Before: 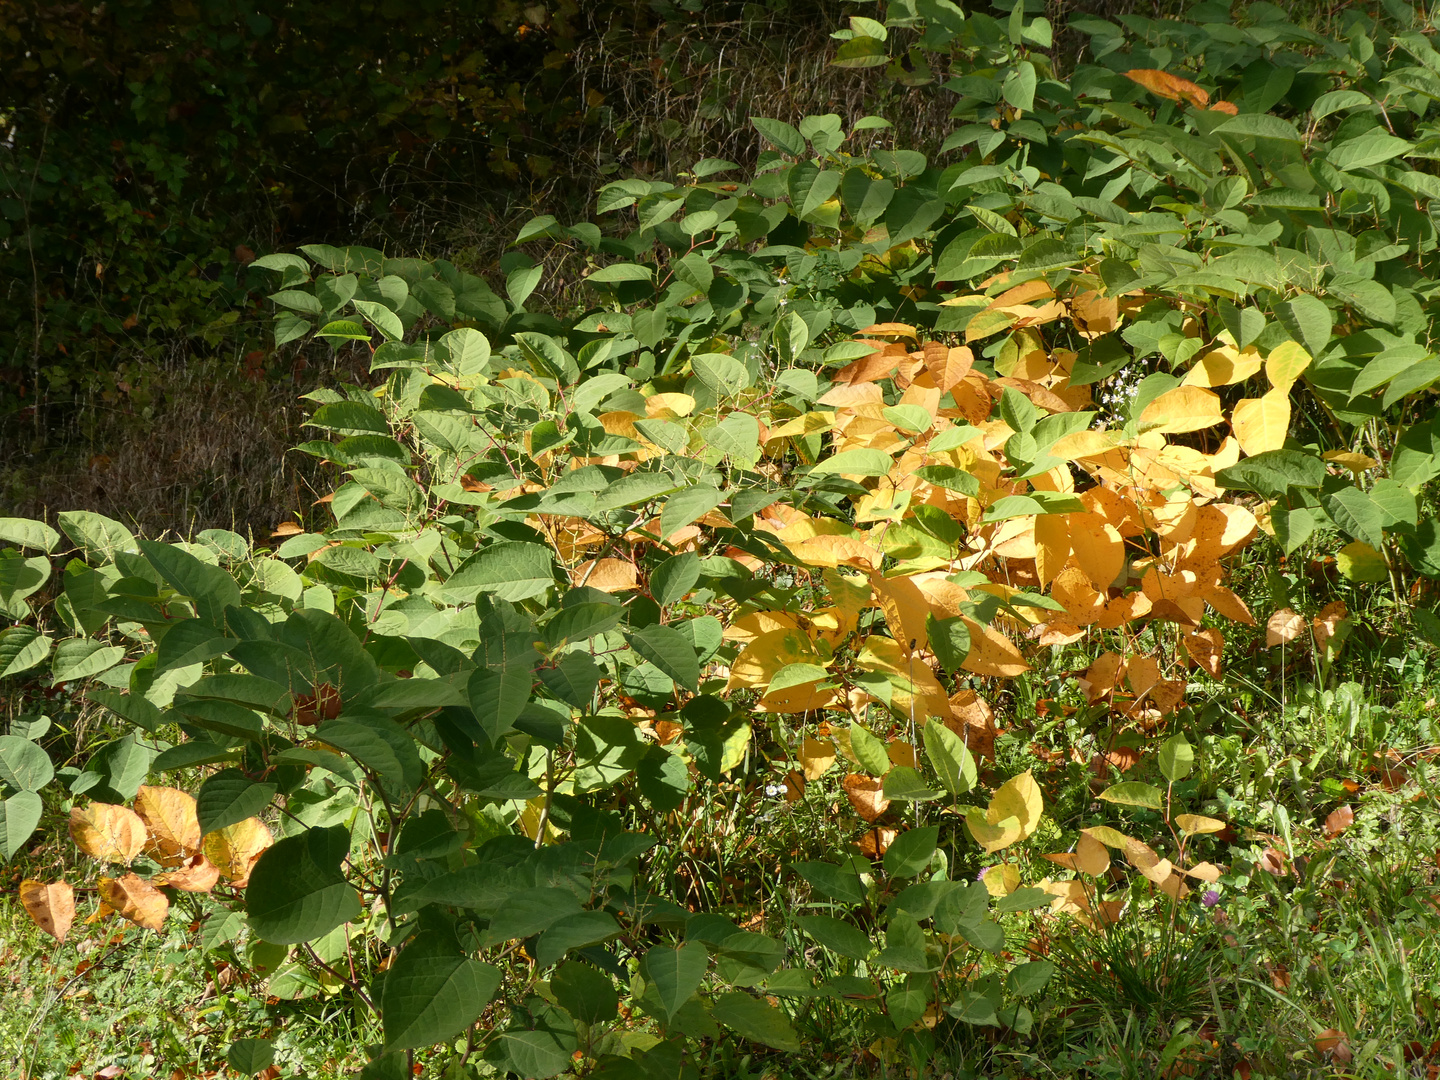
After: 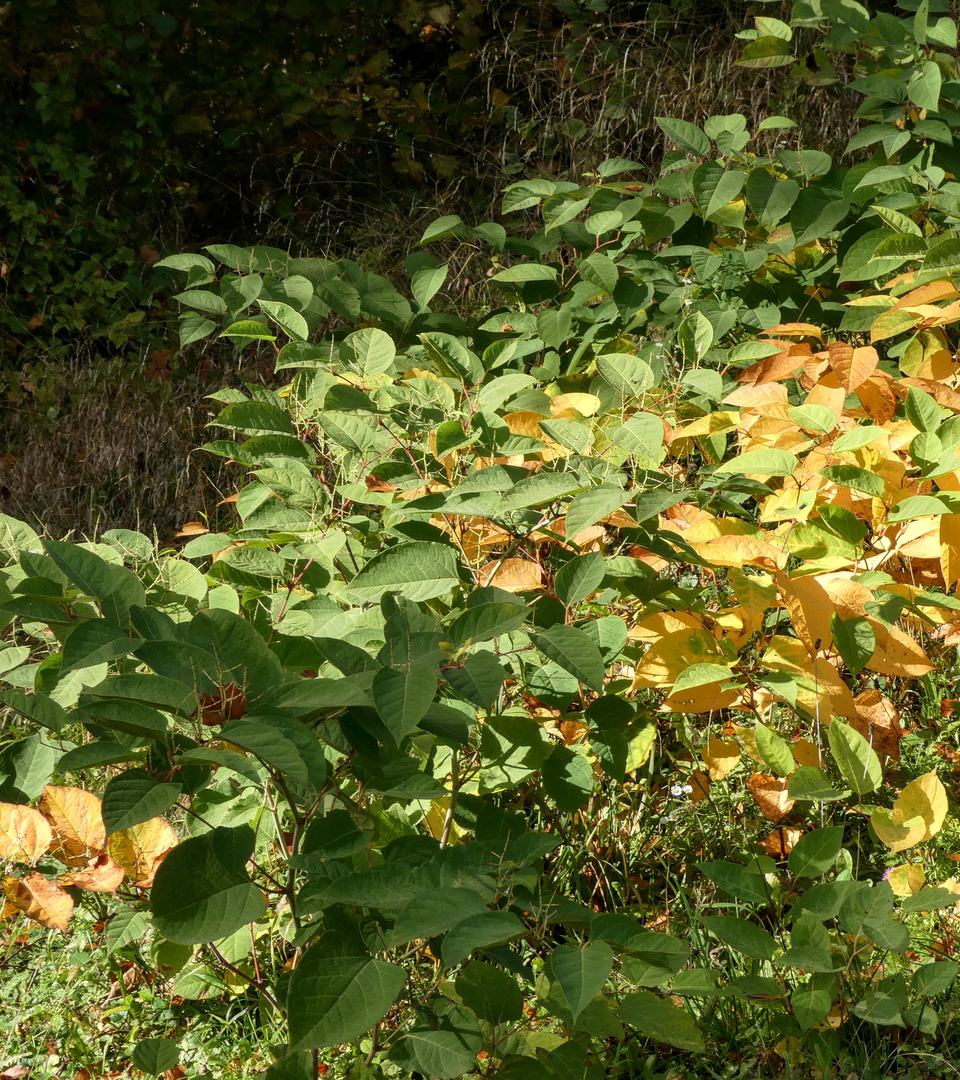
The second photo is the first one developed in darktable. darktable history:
crop and rotate: left 6.617%, right 26.717%
tone equalizer: on, module defaults
local contrast: on, module defaults
